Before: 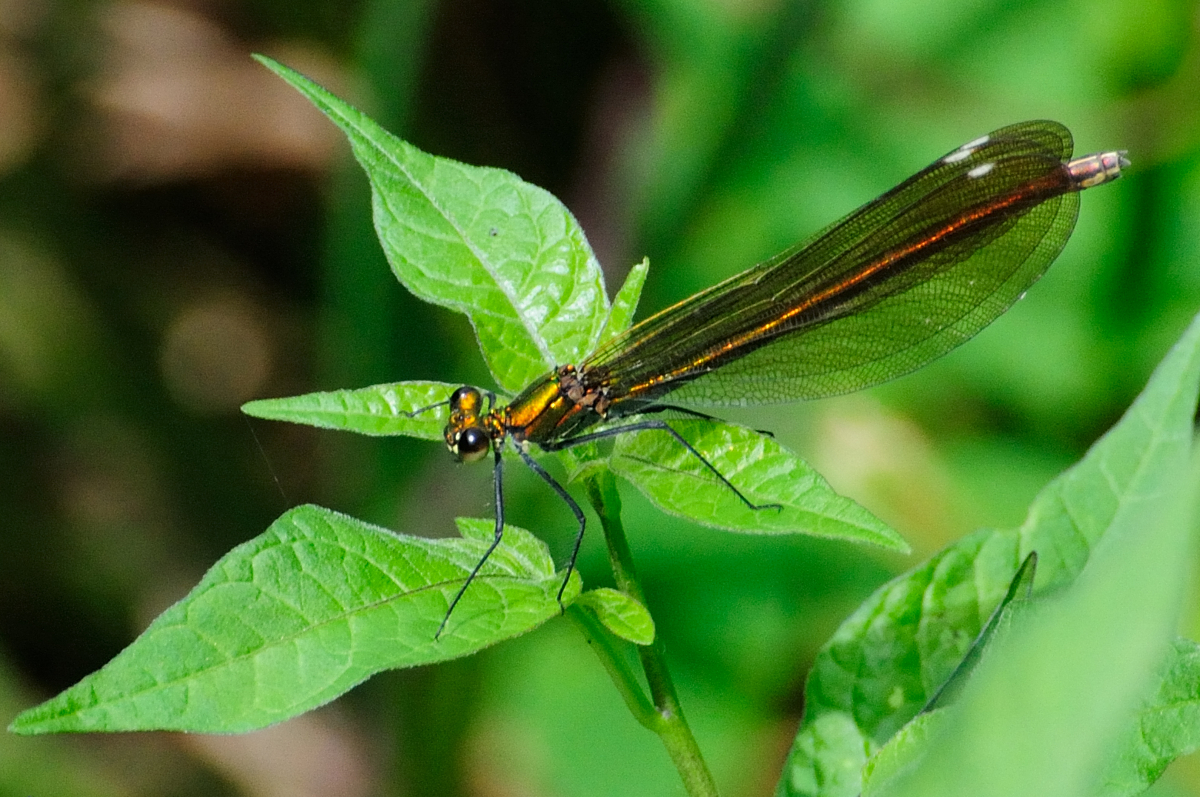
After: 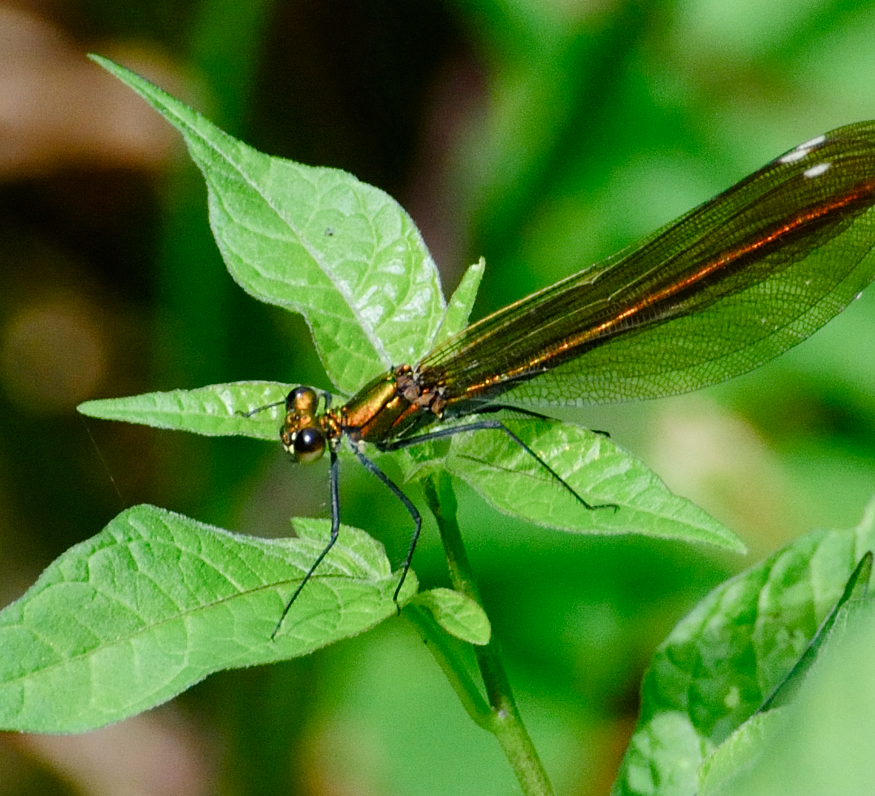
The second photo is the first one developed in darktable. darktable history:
color balance rgb: power › chroma 0.271%, power › hue 61.87°, perceptual saturation grading › global saturation 20%, perceptual saturation grading › highlights -50.393%, perceptual saturation grading › shadows 31.003%
crop: left 13.711%, right 13.292%
